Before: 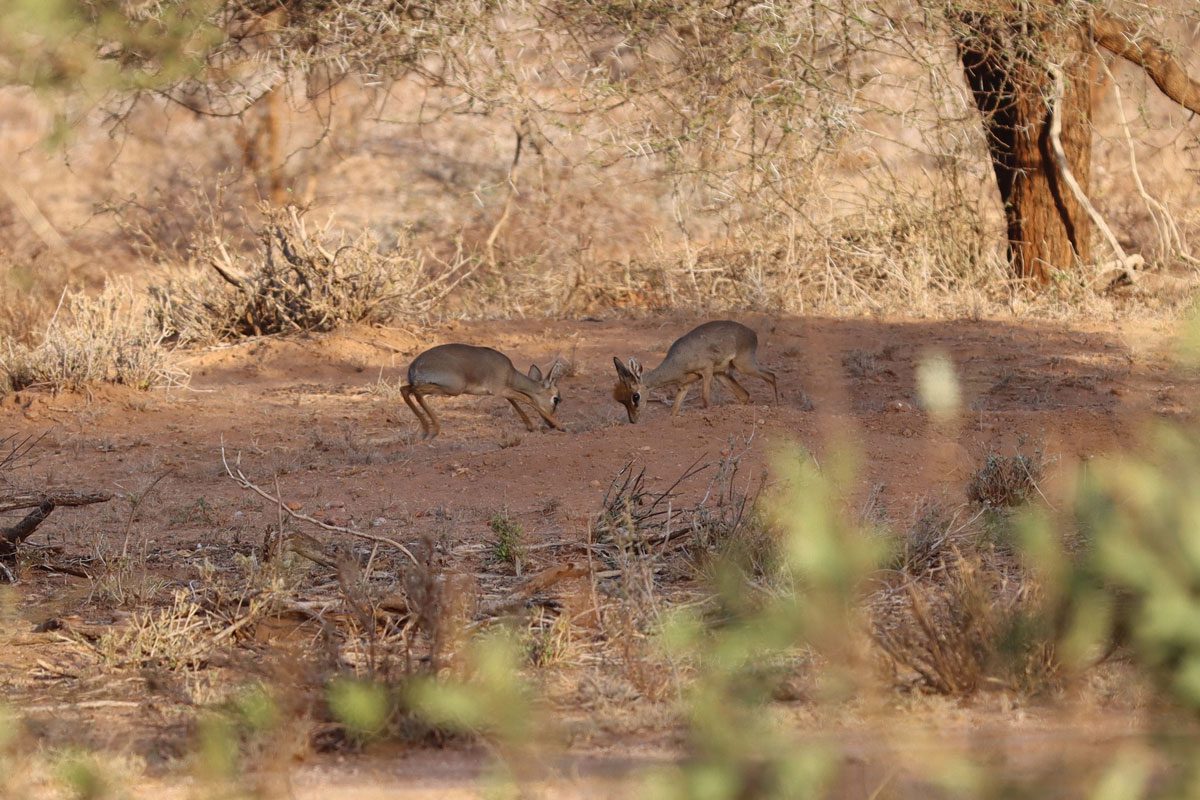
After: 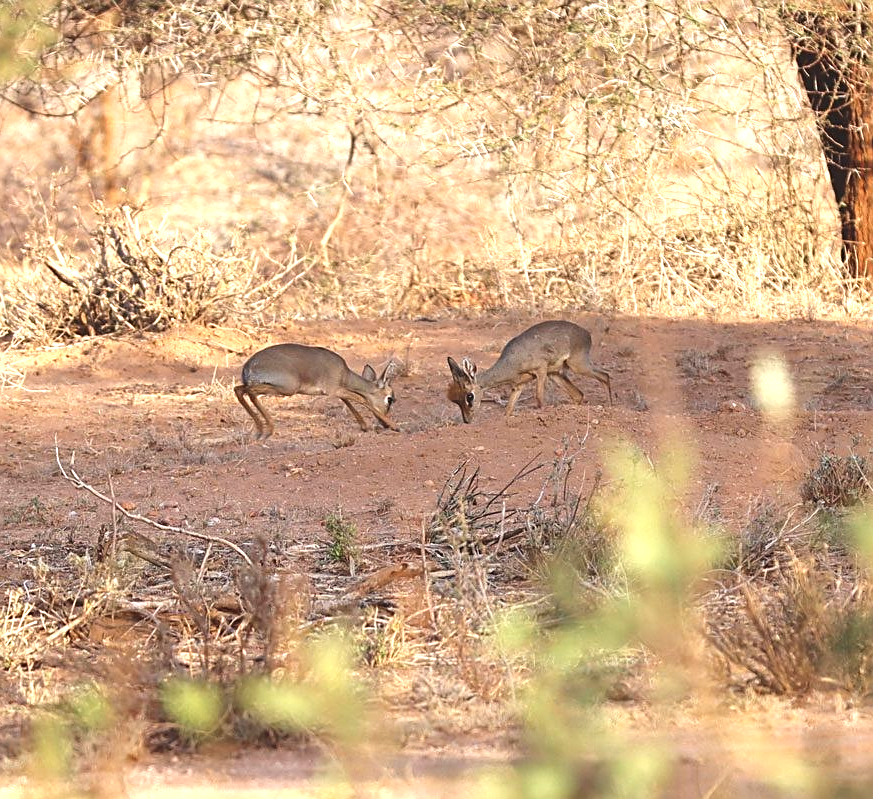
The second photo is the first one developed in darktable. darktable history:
sharpen: on, module defaults
exposure: black level correction -0.005, exposure 1.006 EV, compensate highlight preservation false
crop: left 13.863%, right 13.343%
